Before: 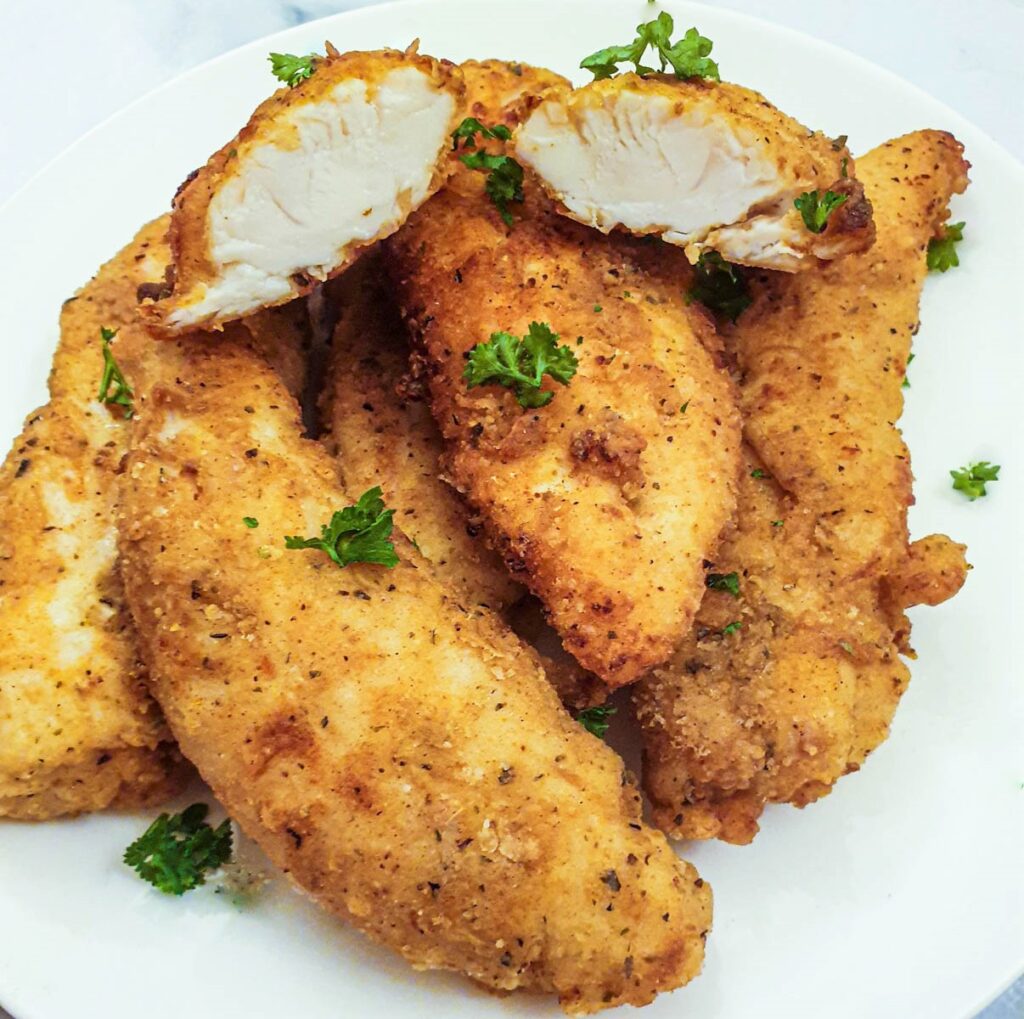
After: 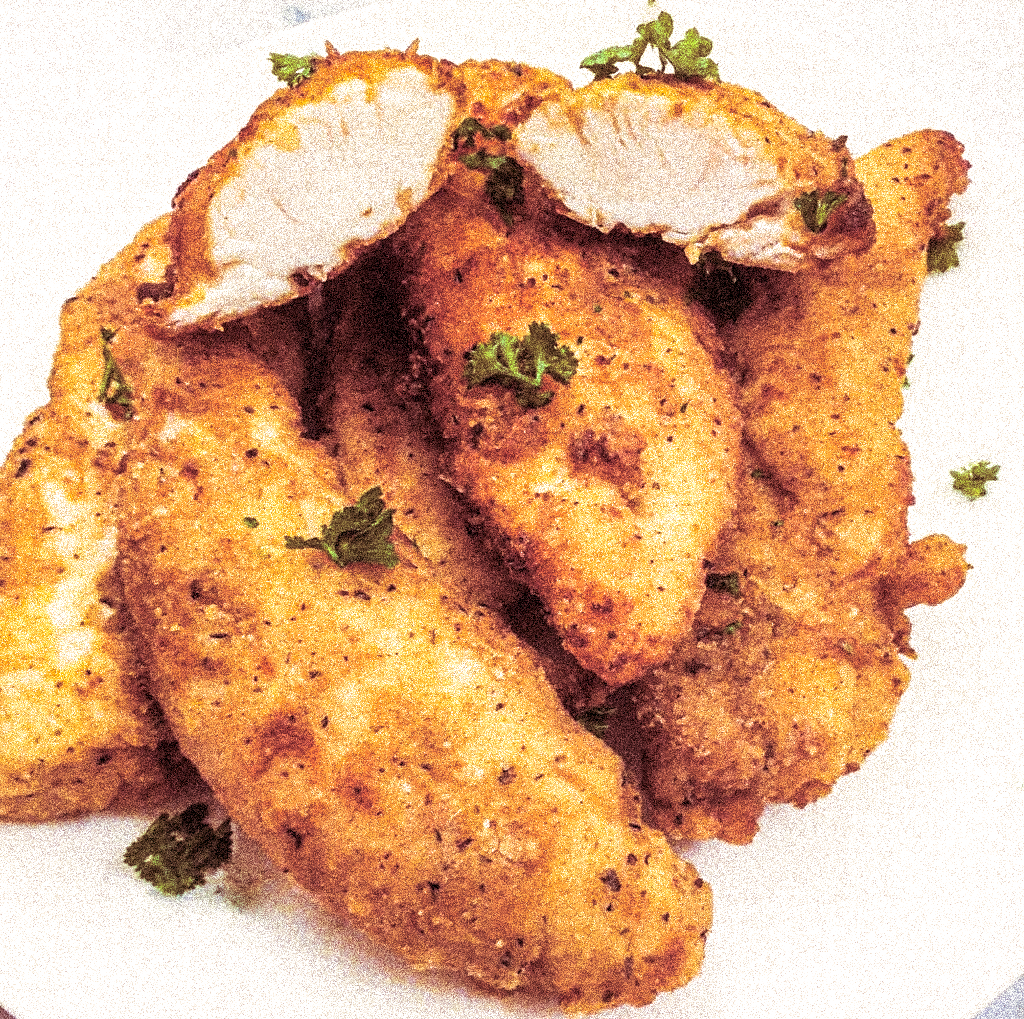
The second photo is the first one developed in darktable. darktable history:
grain: coarseness 3.75 ISO, strength 100%, mid-tones bias 0%
exposure: exposure 0.367 EV, compensate highlight preservation false
split-toning: compress 20%
color correction: highlights a* 12.23, highlights b* 5.41
